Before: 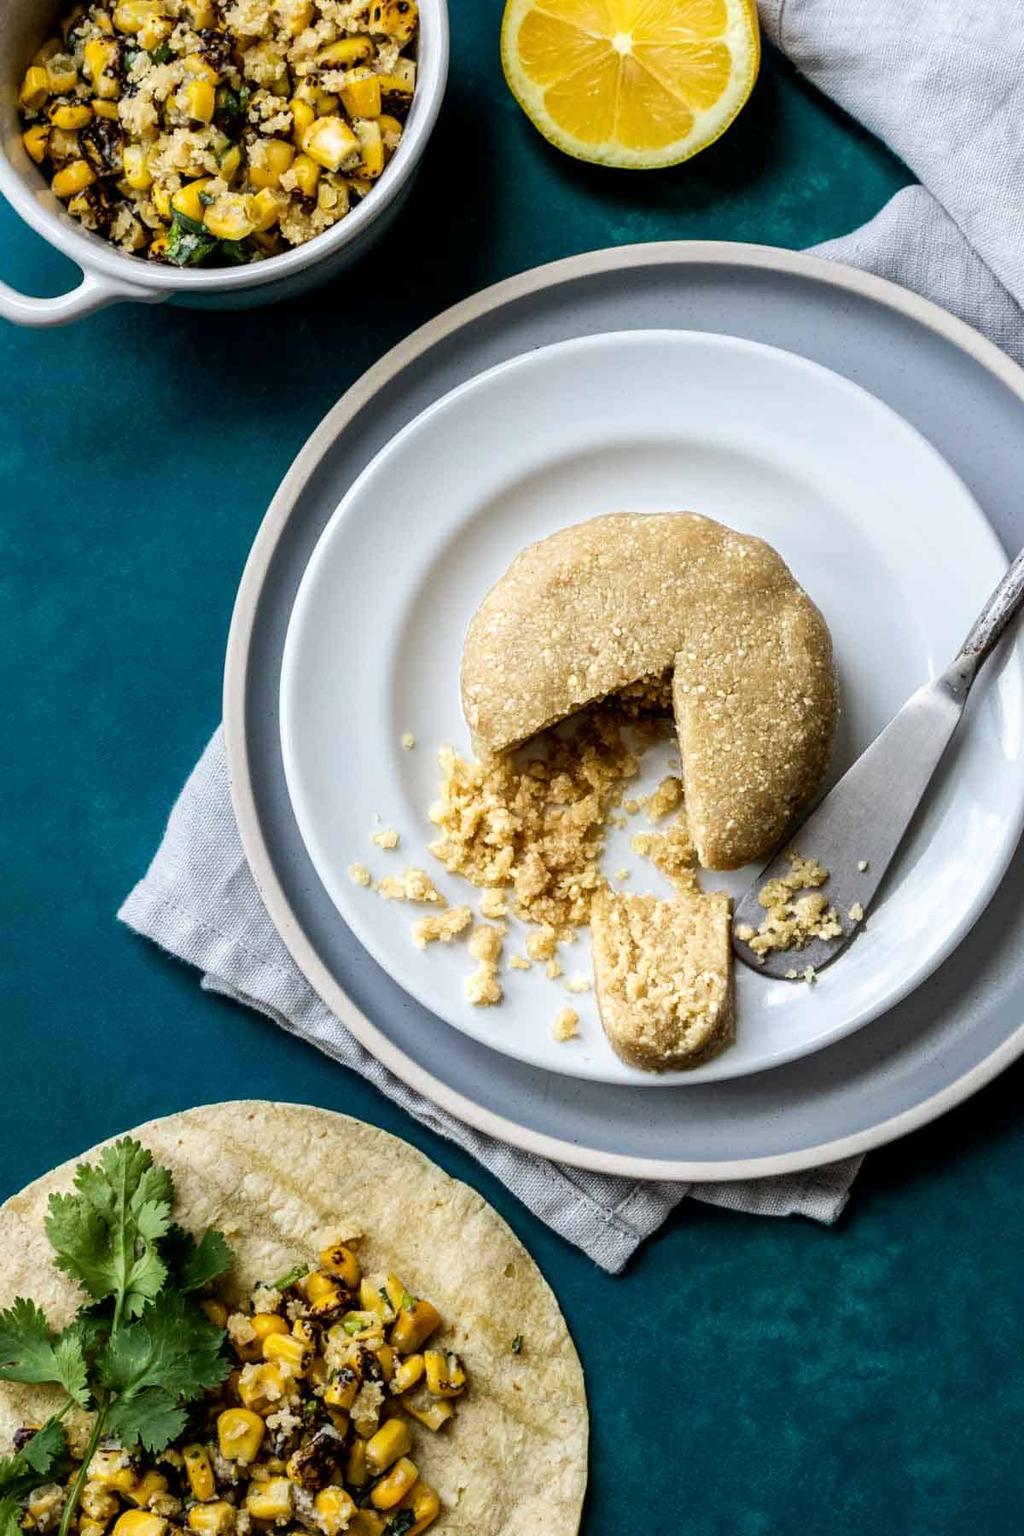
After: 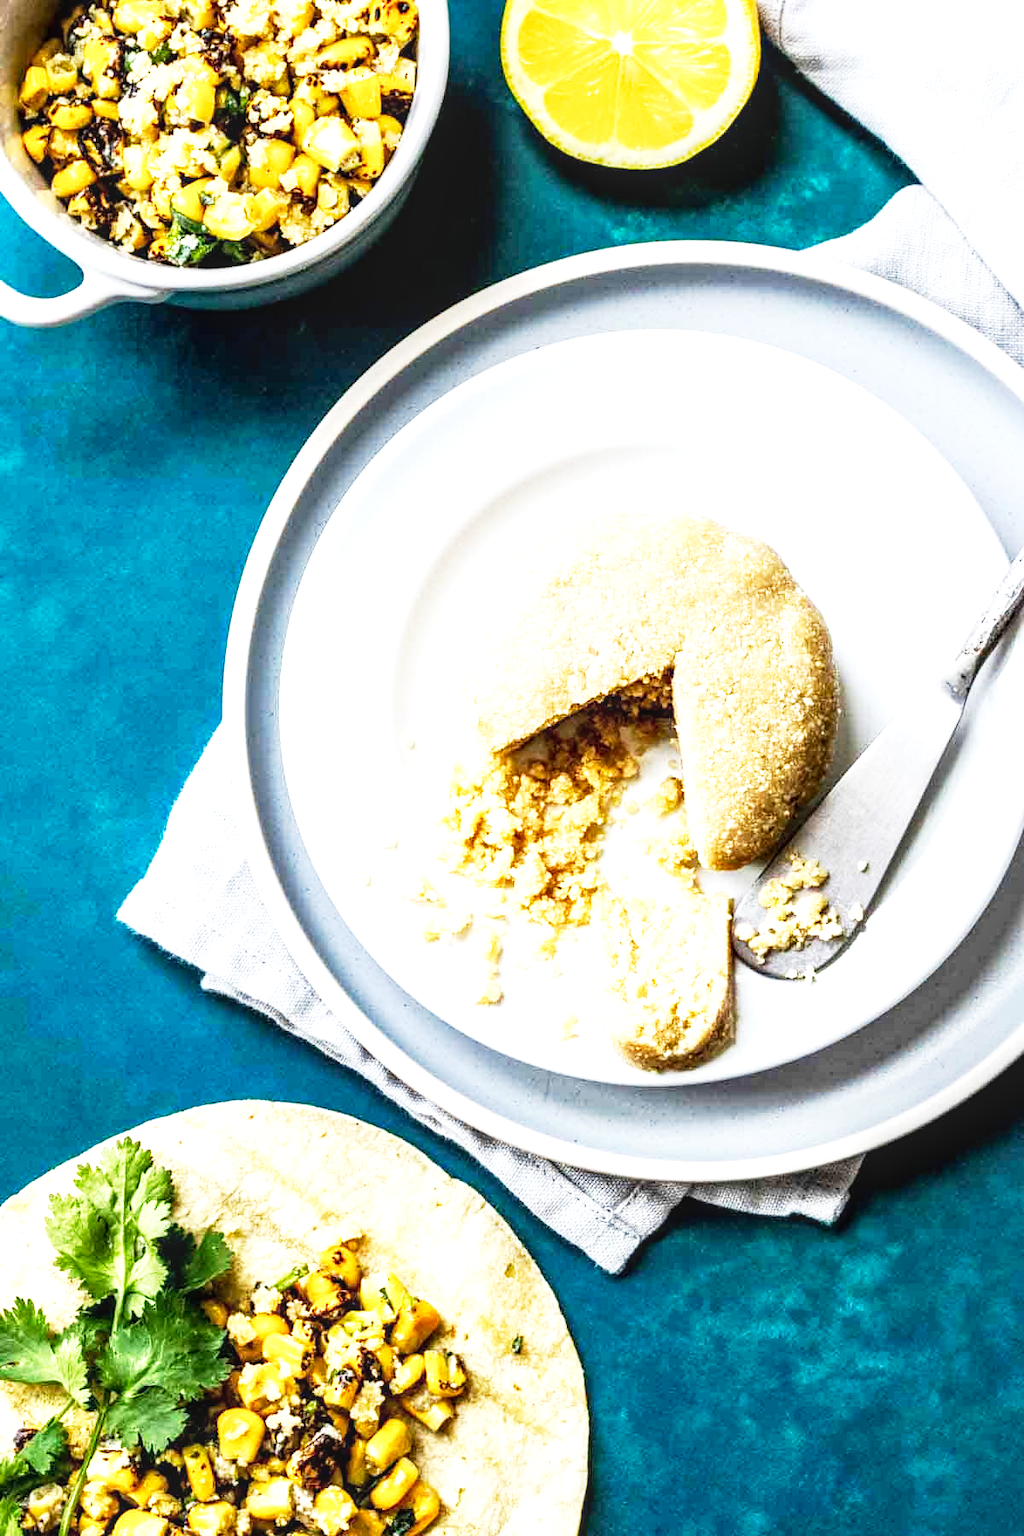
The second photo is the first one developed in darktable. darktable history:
base curve: curves: ch0 [(0, 0) (0.005, 0.002) (0.193, 0.295) (0.399, 0.664) (0.75, 0.928) (1, 1)], preserve colors none
exposure: black level correction 0, exposure 1.2 EV, compensate highlight preservation false
local contrast: on, module defaults
